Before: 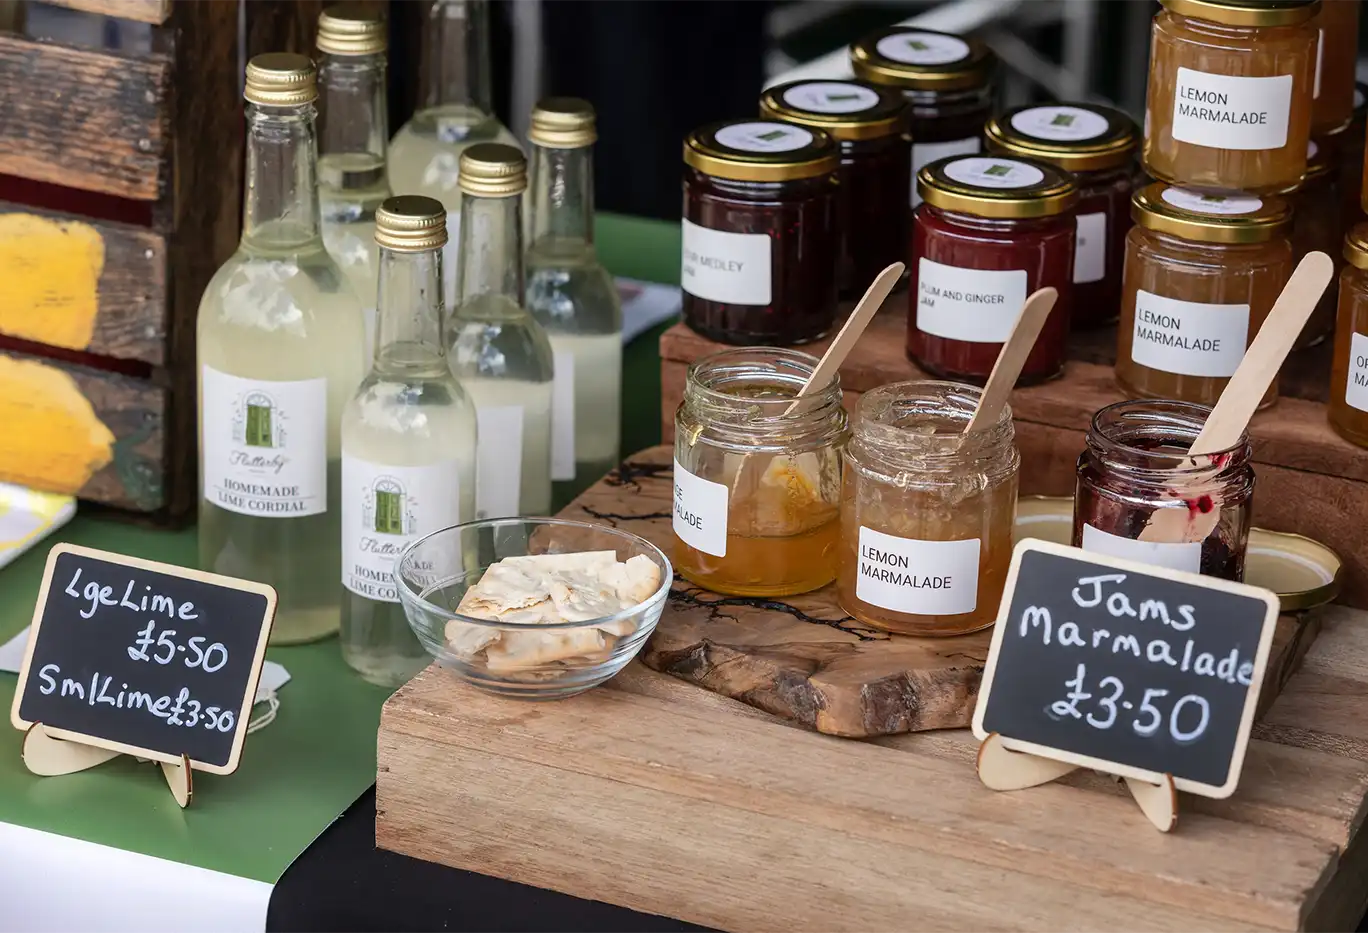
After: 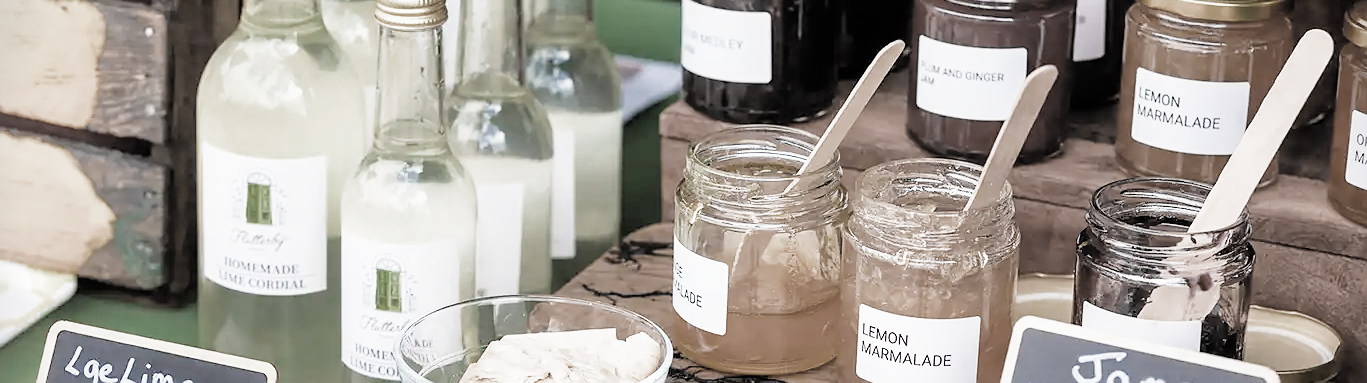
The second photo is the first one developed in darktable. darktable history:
crop and rotate: top 23.906%, bottom 34.965%
color zones: curves: ch0 [(0, 0.487) (0.241, 0.395) (0.434, 0.373) (0.658, 0.412) (0.838, 0.487)]; ch1 [(0, 0) (0.053, 0.053) (0.211, 0.202) (0.579, 0.259) (0.781, 0.241)]
sharpen: radius 1.037
velvia: strength 14.55%
exposure: black level correction 0, exposure 1.891 EV, compensate exposure bias true, compensate highlight preservation false
vignetting: fall-off start 97.23%, brightness -0.892, width/height ratio 1.187
filmic rgb: black relative exposure -7.5 EV, white relative exposure 4.99 EV, hardness 3.3, contrast 1.299, color science v4 (2020), iterations of high-quality reconstruction 0
shadows and highlights: highlights color adjustment 72.72%
